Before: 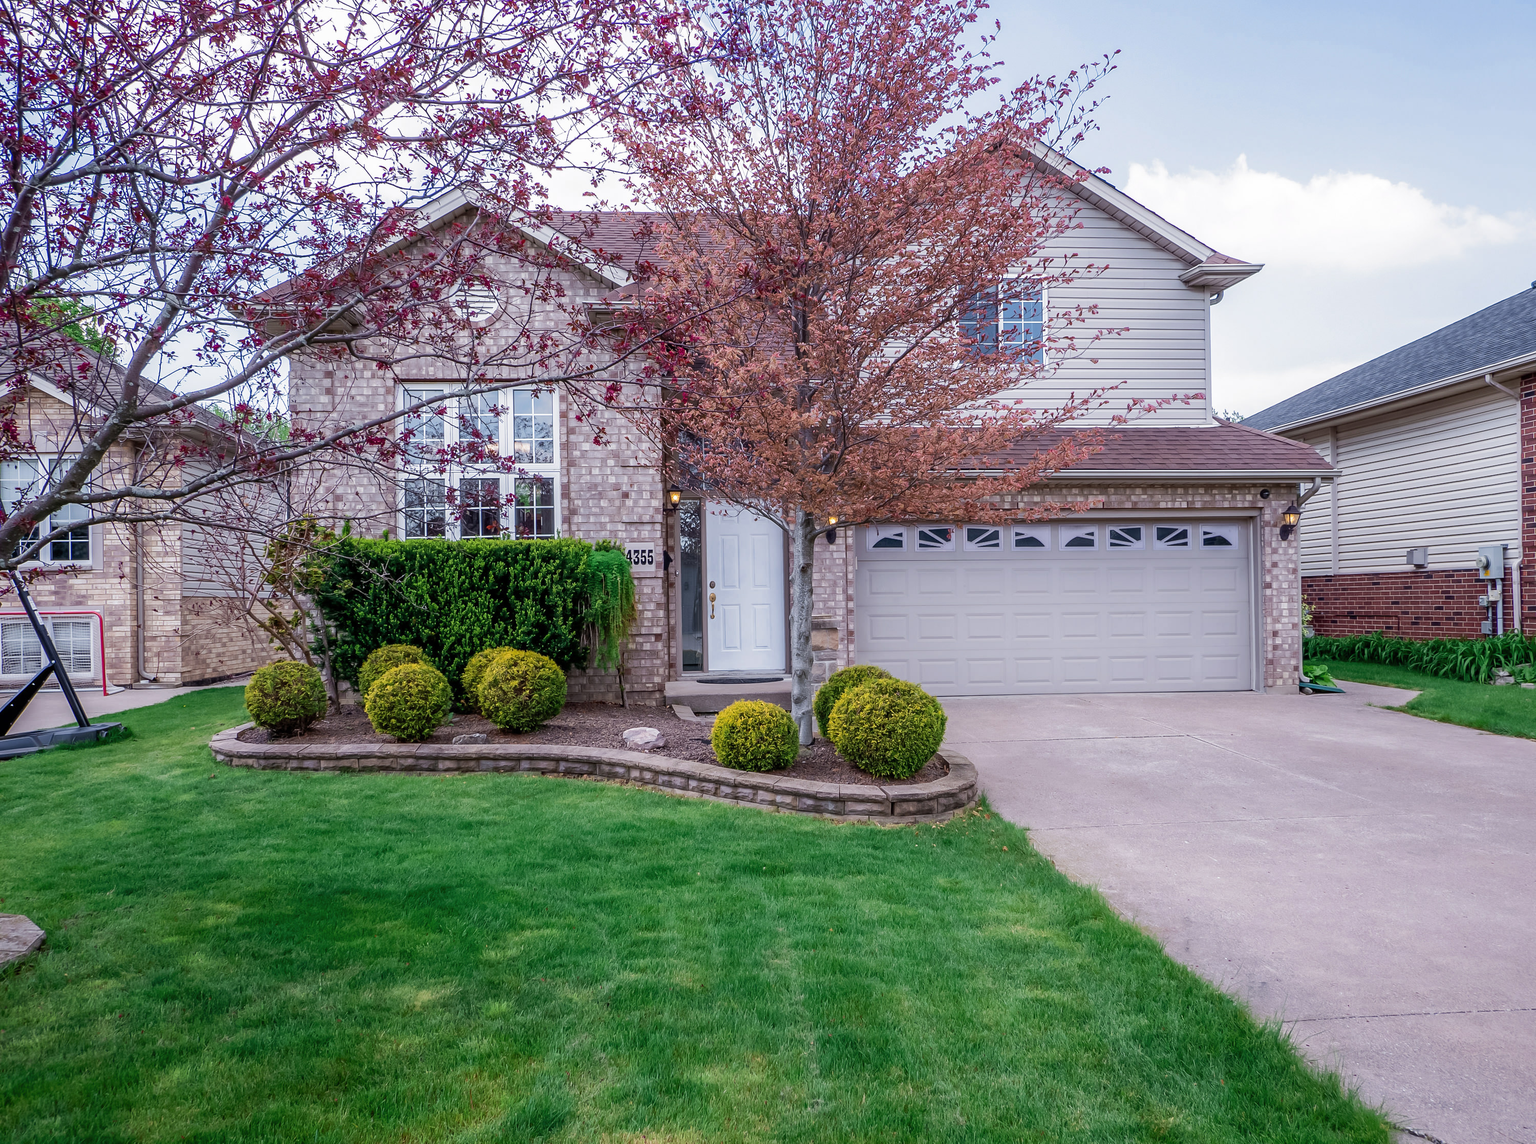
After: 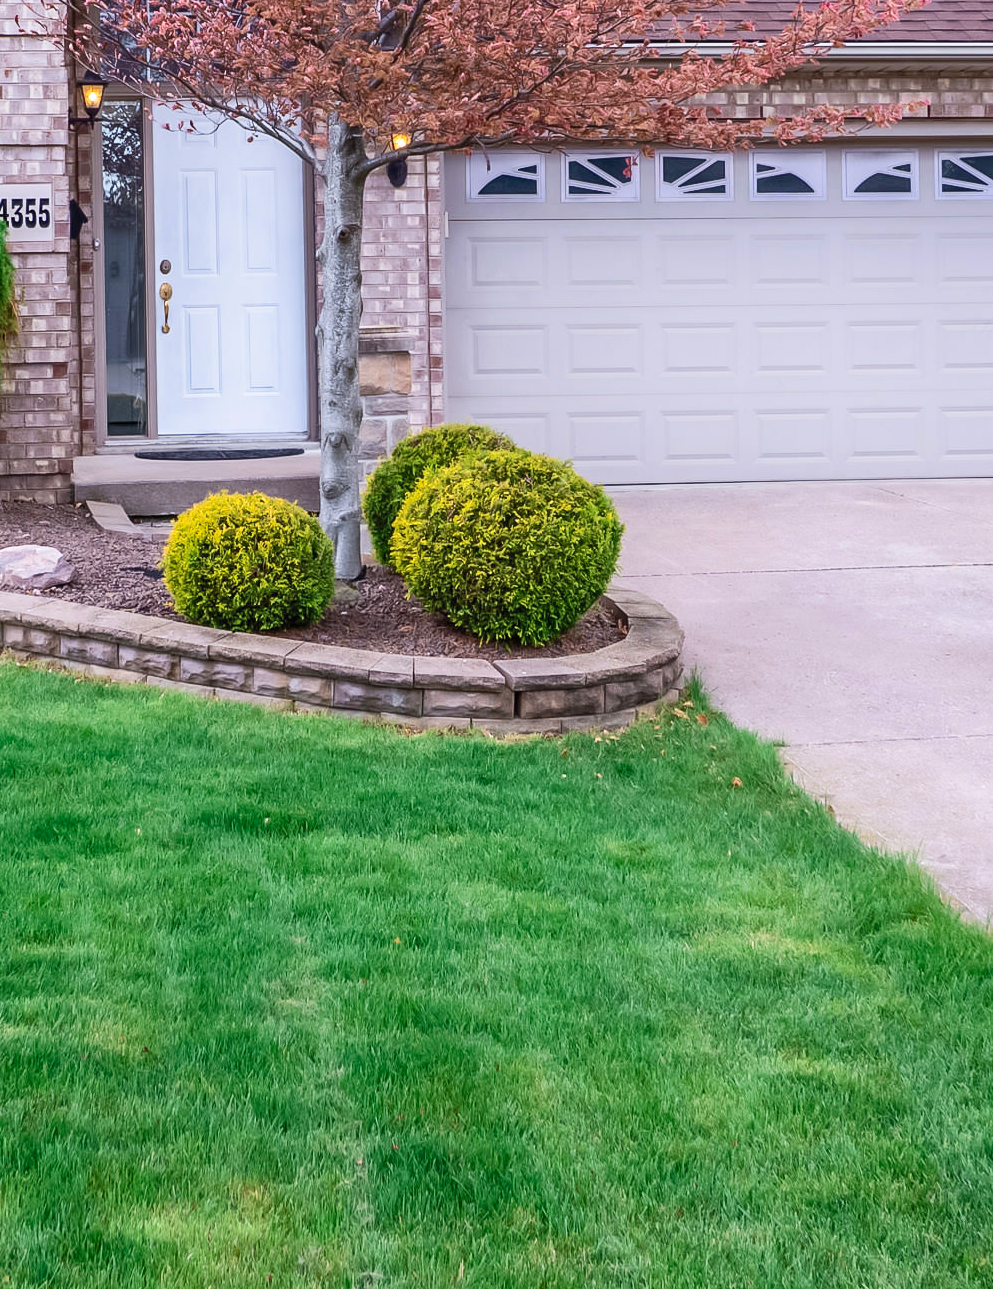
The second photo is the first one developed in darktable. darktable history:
contrast brightness saturation: contrast 0.2, brightness 0.16, saturation 0.22
crop: left 40.878%, top 39.176%, right 25.993%, bottom 3.081%
